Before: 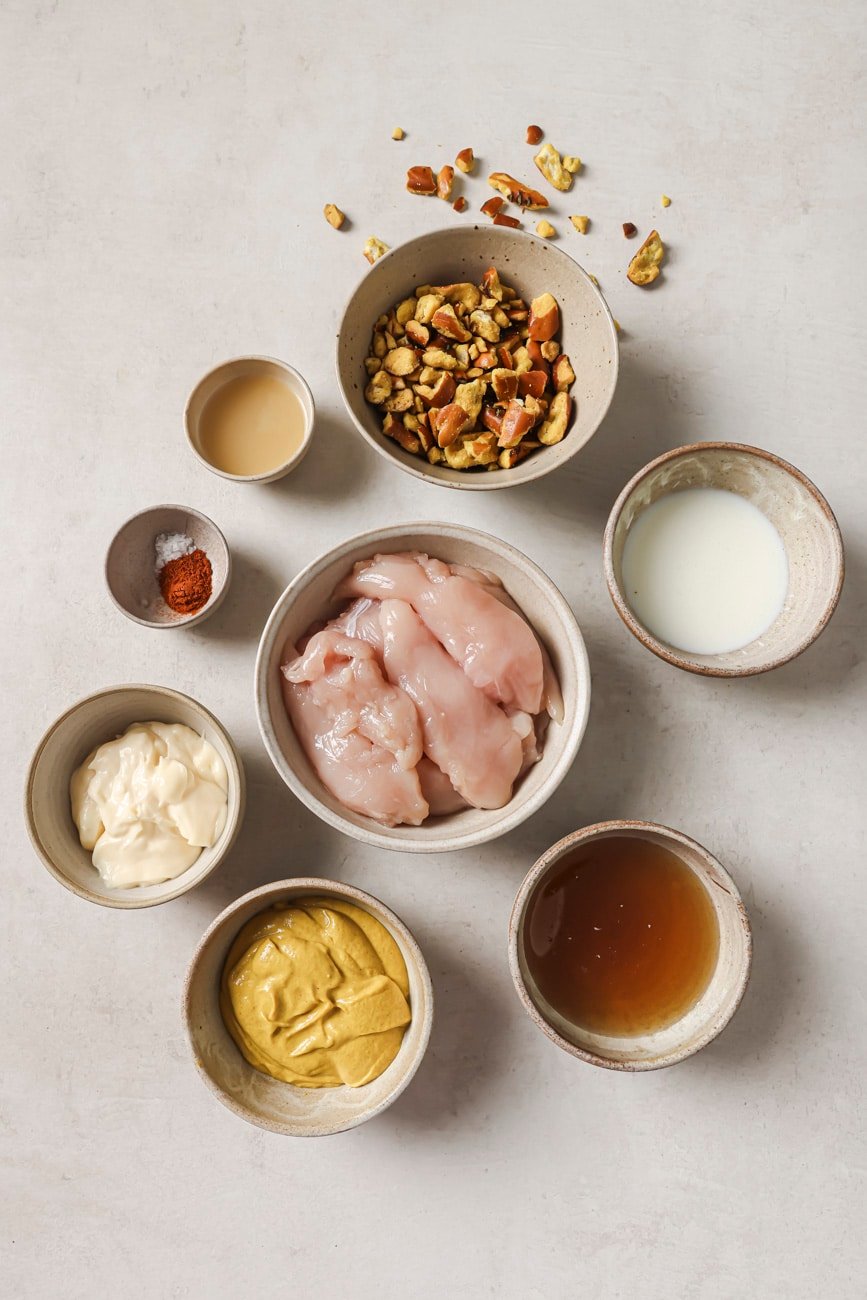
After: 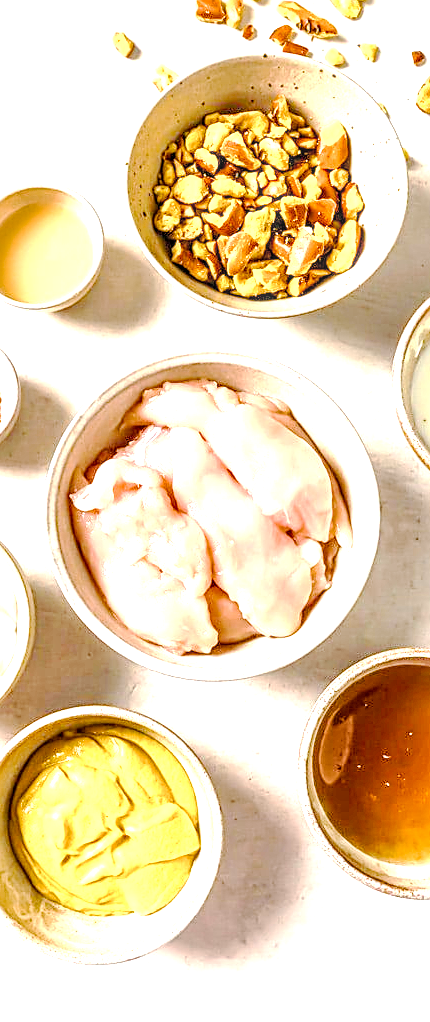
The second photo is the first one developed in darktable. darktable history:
contrast brightness saturation: contrast 0.141, brightness 0.226
local contrast: highlights 6%, shadows 6%, detail 181%
crop and rotate: angle 0.016°, left 24.431%, top 13.234%, right 25.942%, bottom 8.07%
color balance rgb: perceptual saturation grading › global saturation 20%, perceptual saturation grading › highlights -49.817%, perceptual saturation grading › shadows 24.814%, perceptual brilliance grading › global brilliance 17.553%, global vibrance 50.765%
tone curve: curves: ch0 [(0, 0) (0.003, 0.009) (0.011, 0.013) (0.025, 0.022) (0.044, 0.039) (0.069, 0.055) (0.1, 0.077) (0.136, 0.113) (0.177, 0.158) (0.224, 0.213) (0.277, 0.289) (0.335, 0.367) (0.399, 0.451) (0.468, 0.532) (0.543, 0.615) (0.623, 0.696) (0.709, 0.755) (0.801, 0.818) (0.898, 0.893) (1, 1)], preserve colors none
exposure: black level correction 0.002, exposure 1 EV, compensate highlight preservation false
sharpen: on, module defaults
